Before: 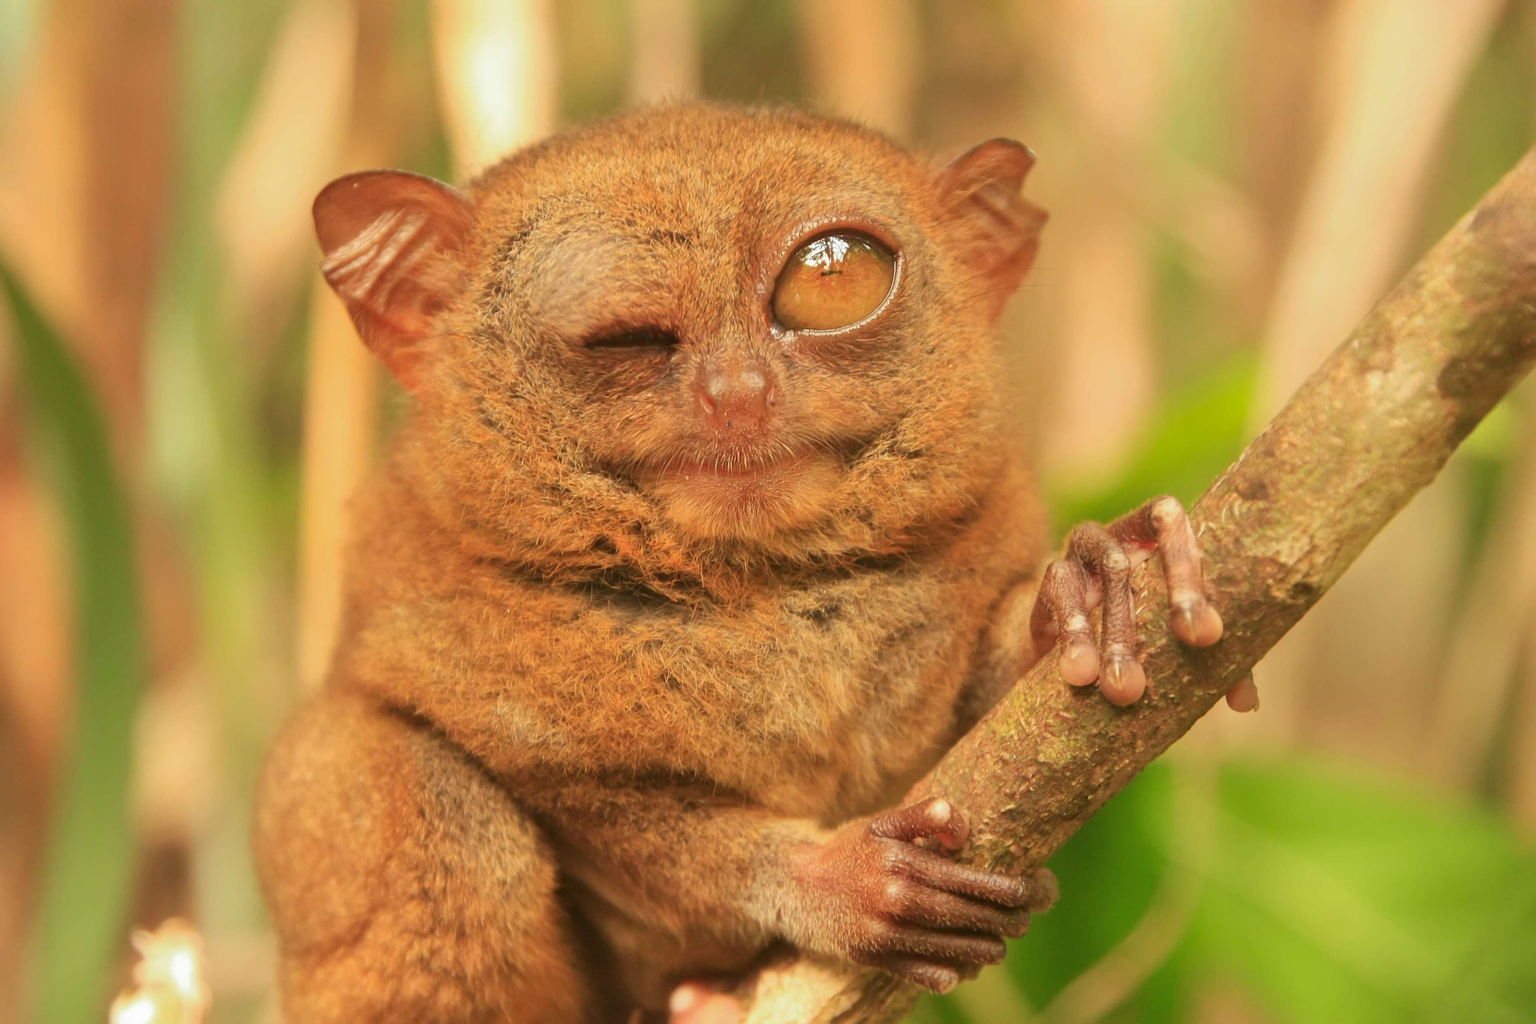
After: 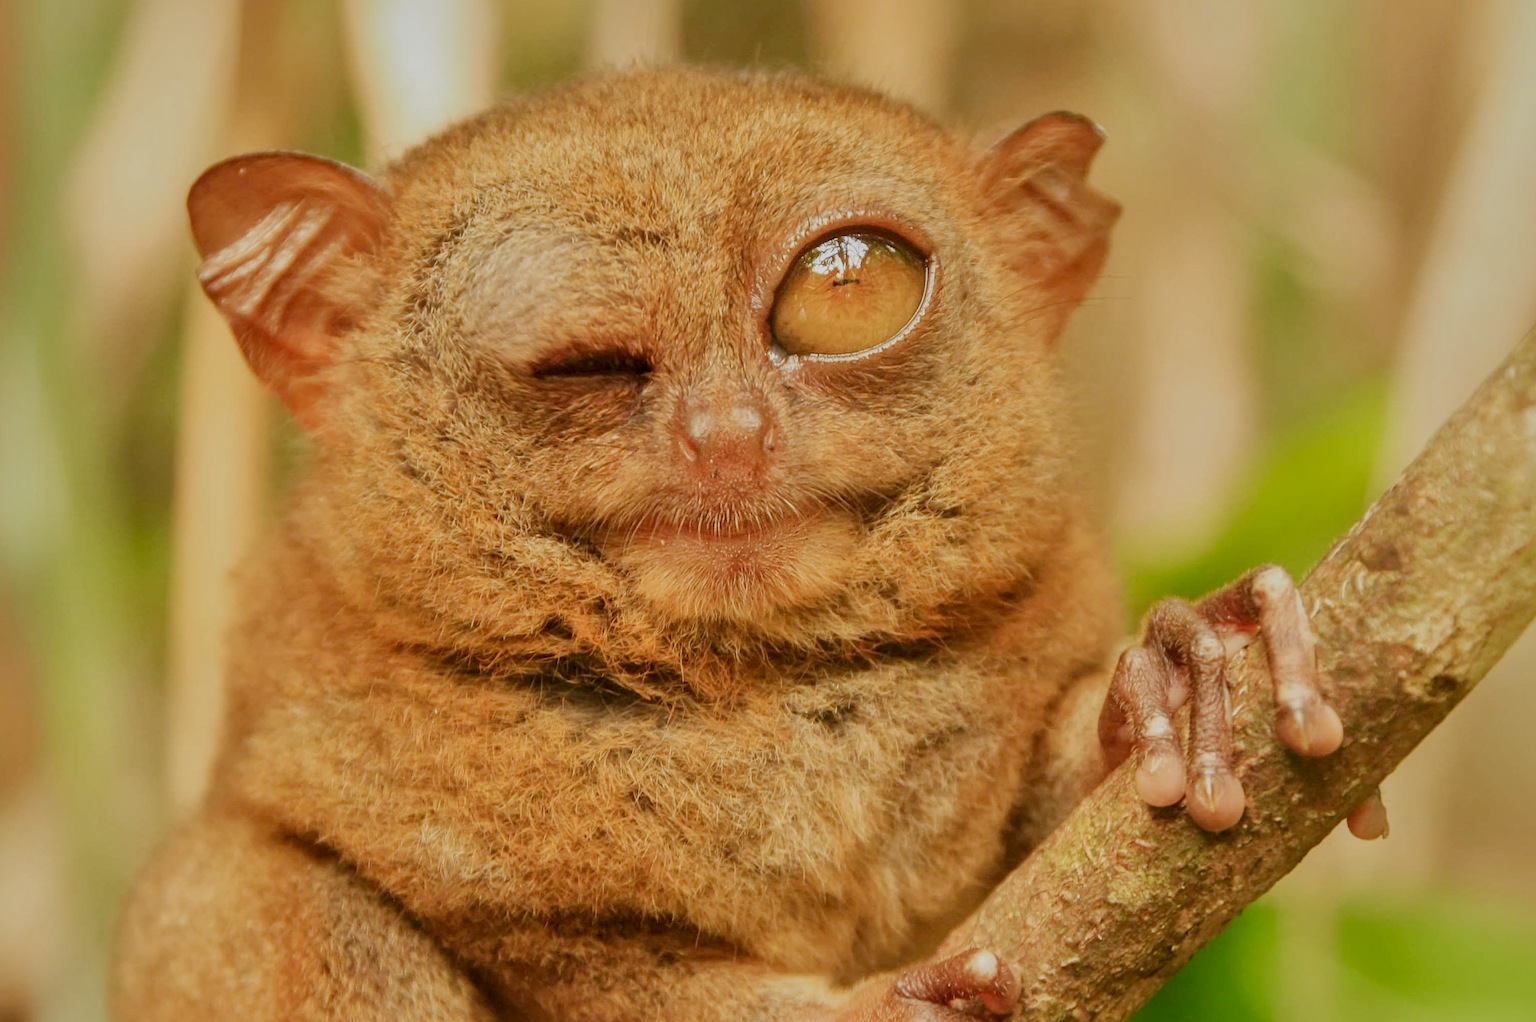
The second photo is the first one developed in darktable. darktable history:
shadows and highlights: on, module defaults
local contrast: on, module defaults
crop and rotate: left 10.761%, top 4.981%, right 10.444%, bottom 16.343%
filmic rgb: black relative exposure -7.65 EV, white relative exposure 4.56 EV, threshold 2.96 EV, hardness 3.61, preserve chrominance no, color science v5 (2021), enable highlight reconstruction true
